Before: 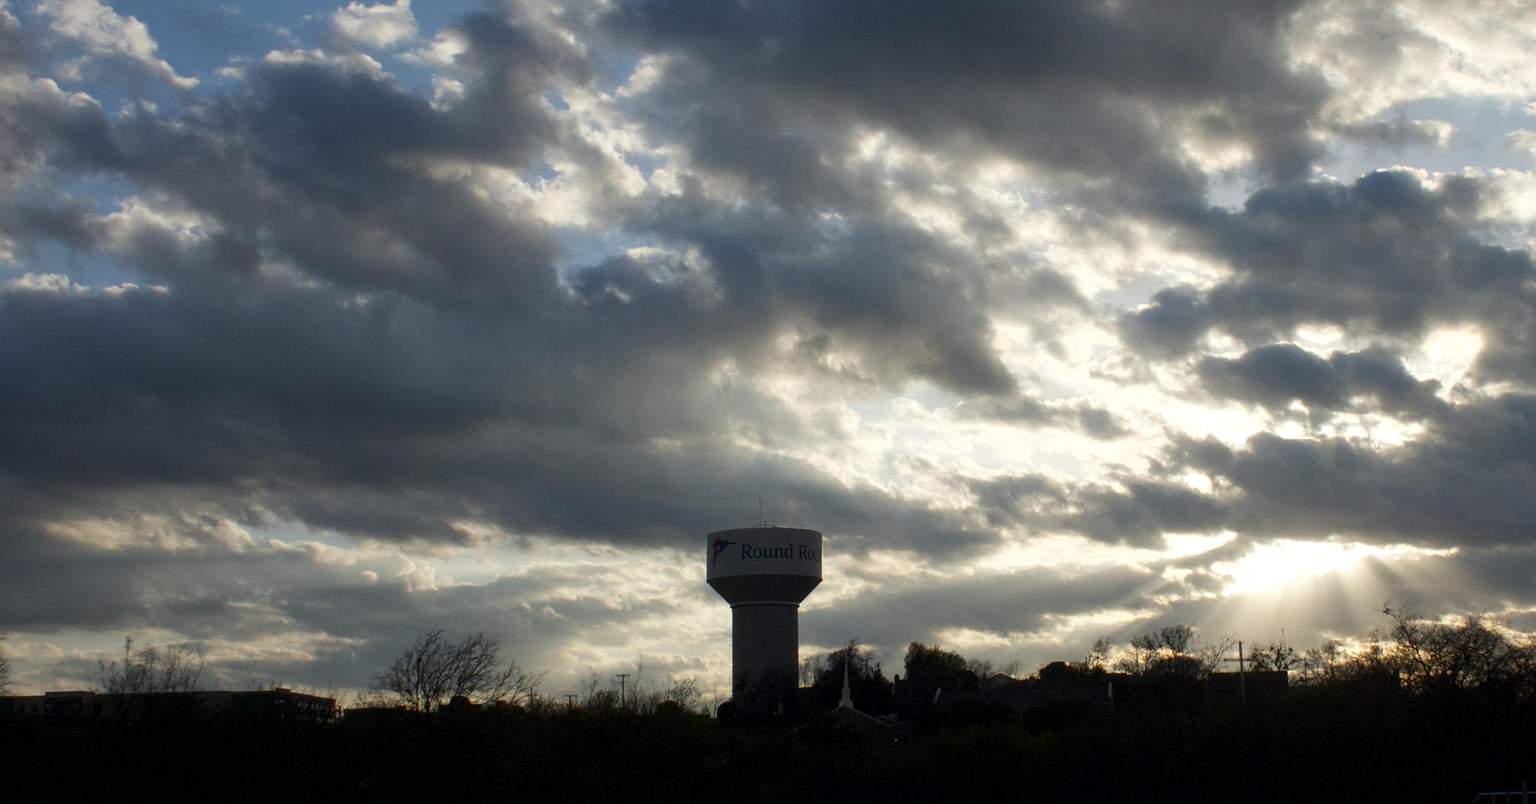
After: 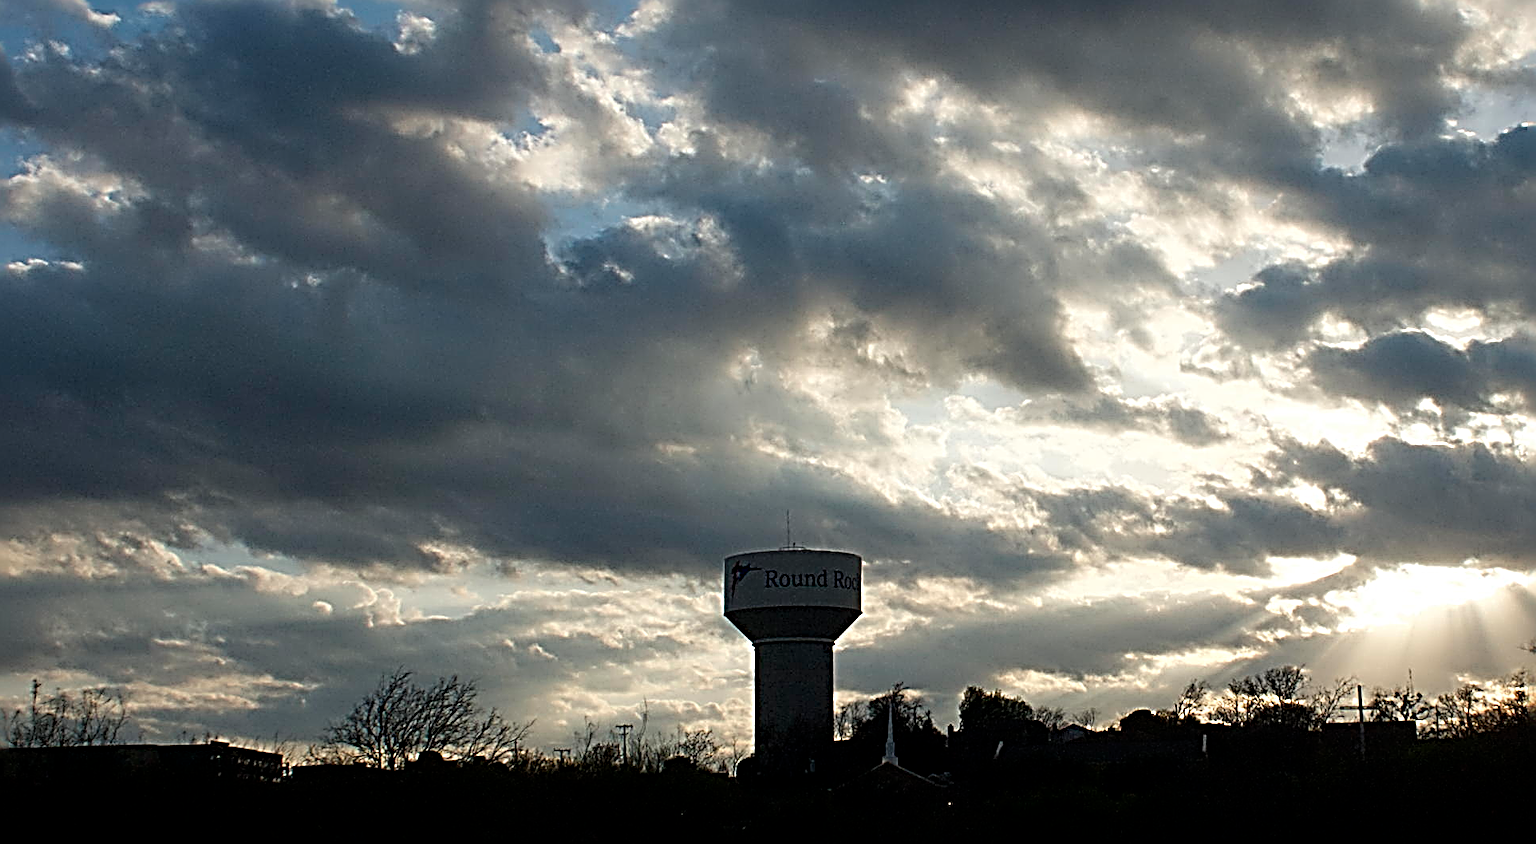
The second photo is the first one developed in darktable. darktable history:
crop: left 6.446%, top 8.188%, right 9.538%, bottom 3.548%
sharpen: radius 4.001, amount 2
